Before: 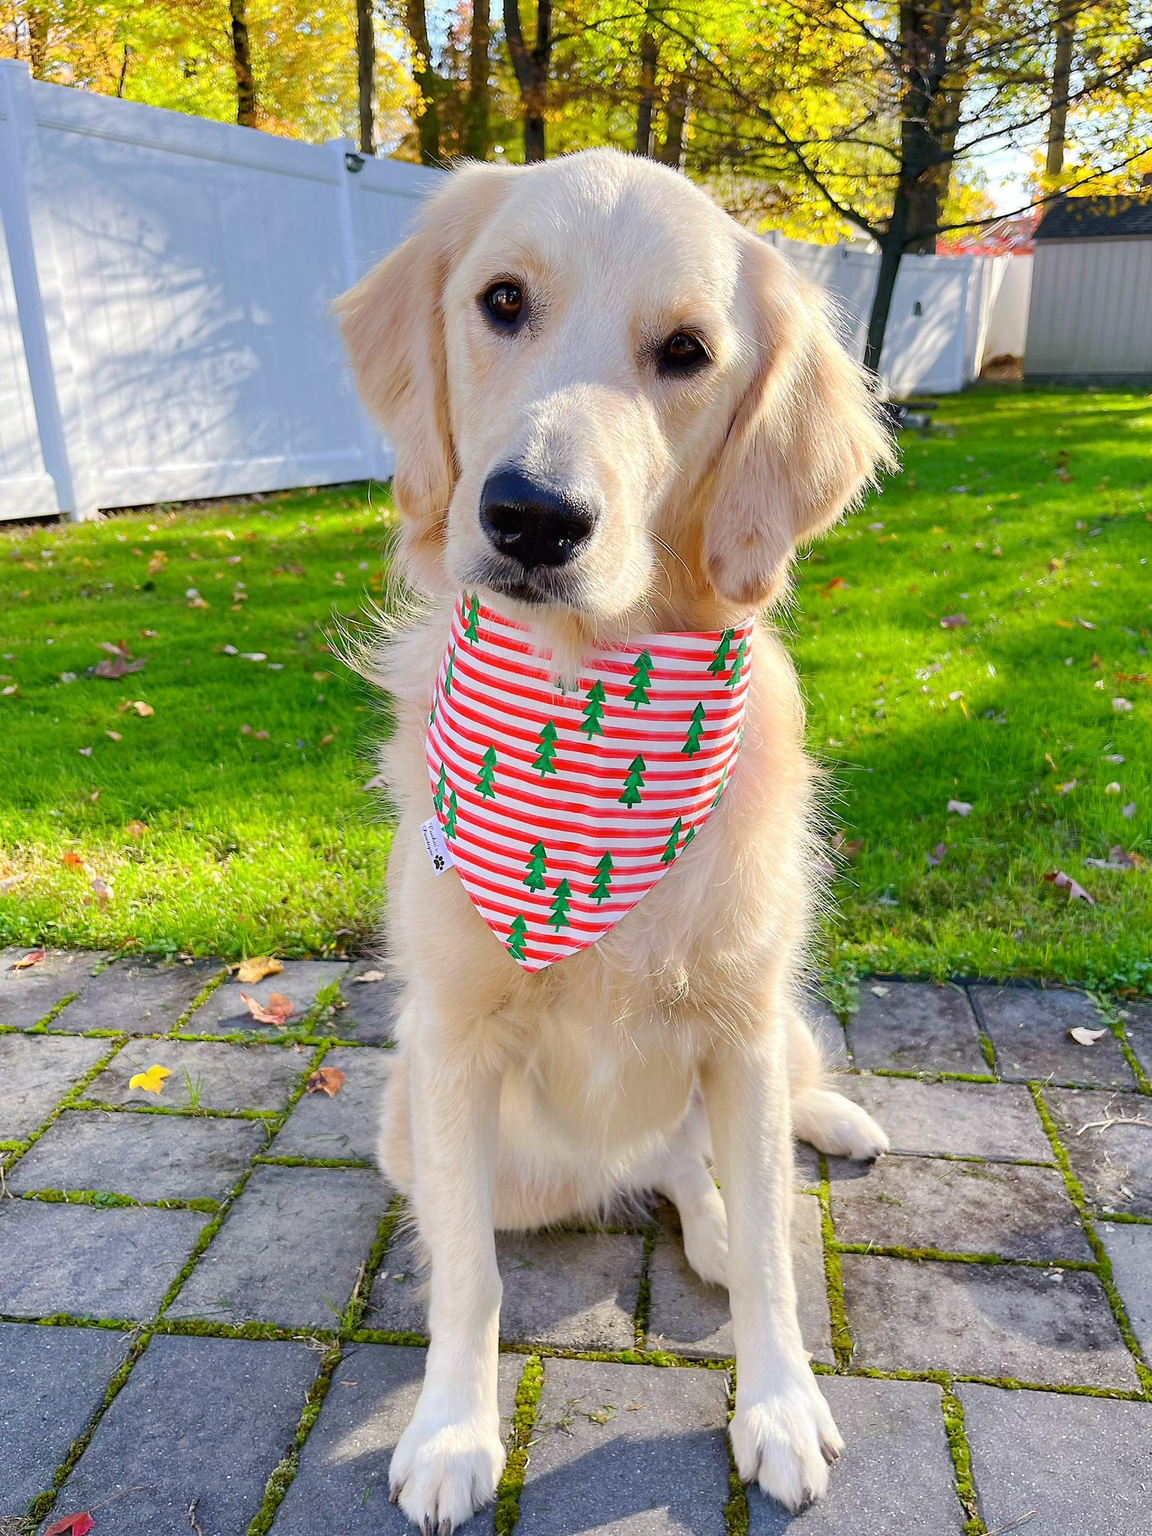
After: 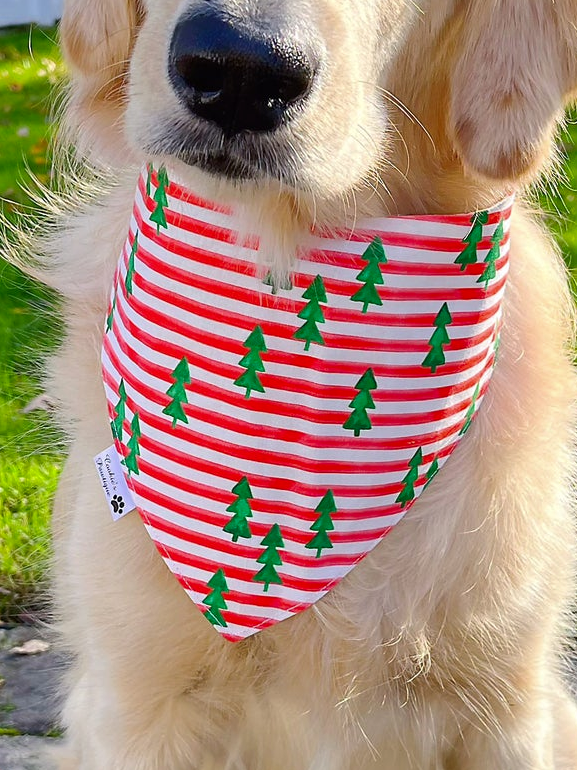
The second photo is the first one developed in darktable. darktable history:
crop: left 30%, top 30%, right 30%, bottom 30%
shadows and highlights: radius 337.17, shadows 29.01, soften with gaussian
